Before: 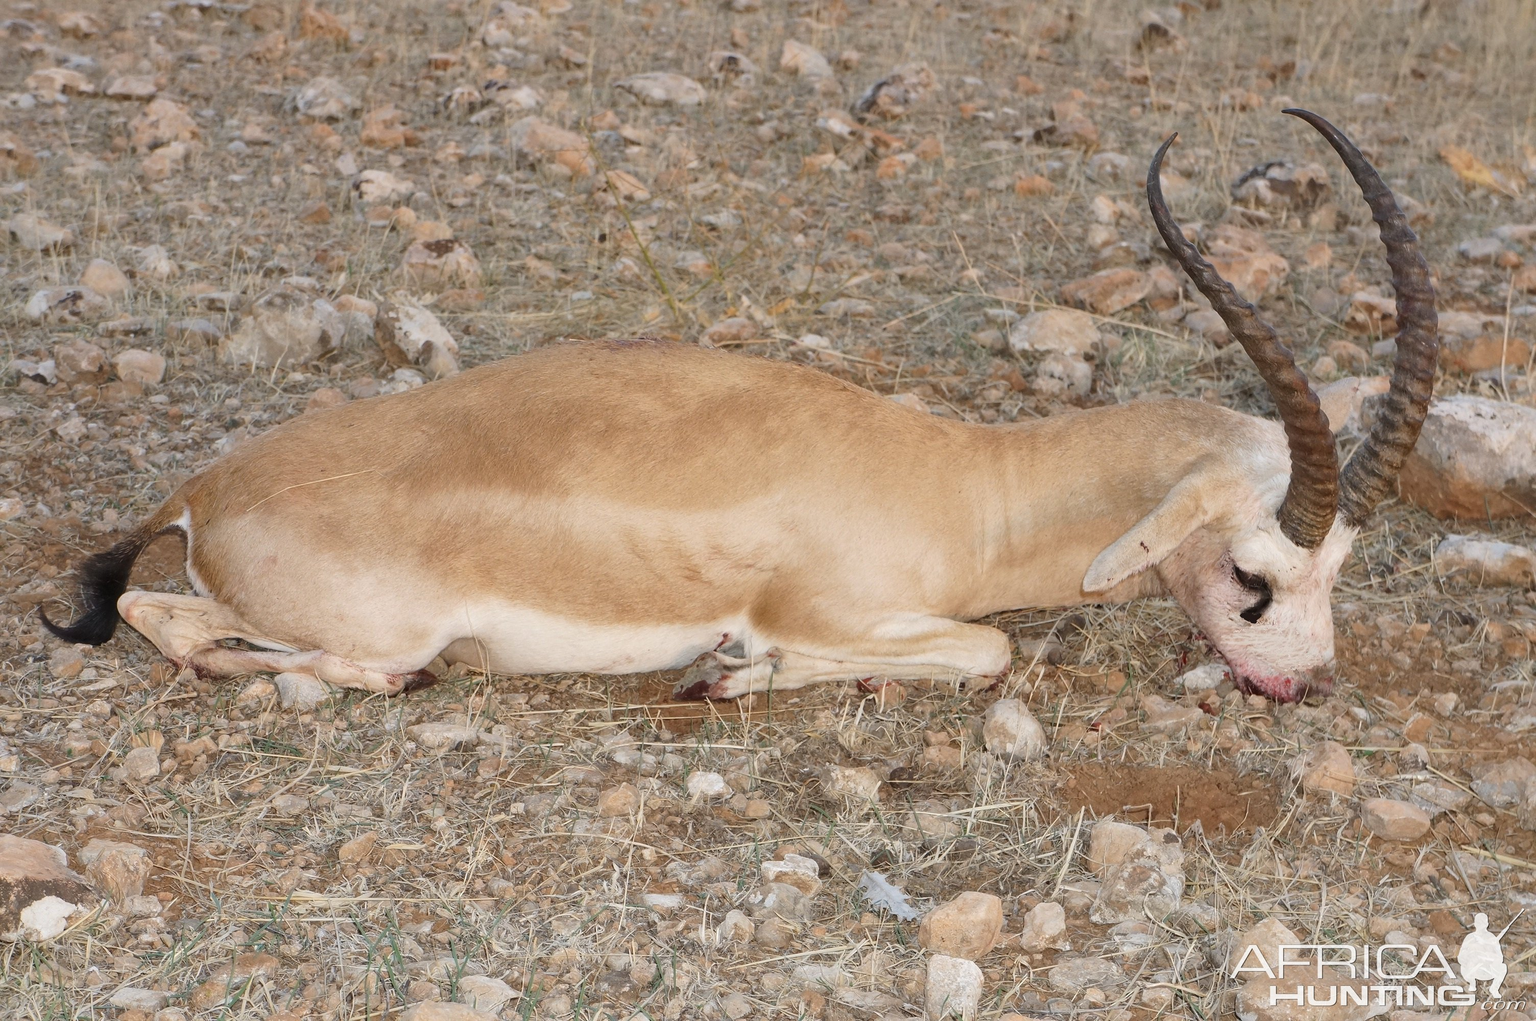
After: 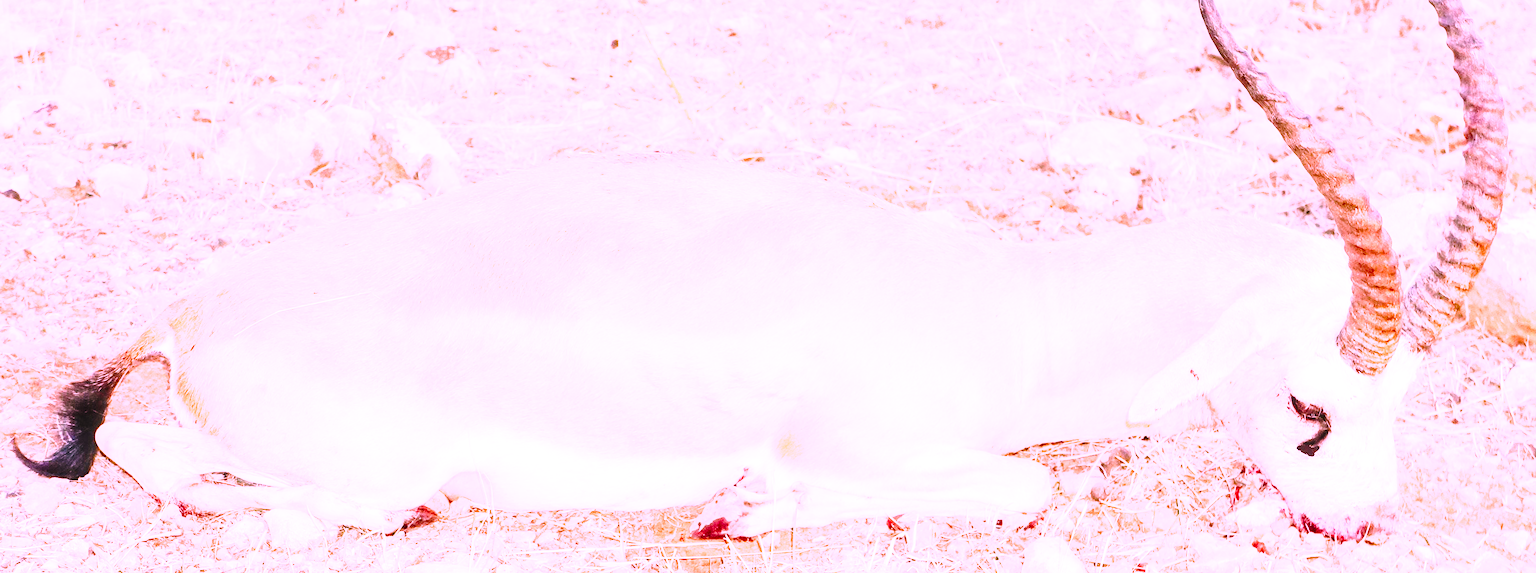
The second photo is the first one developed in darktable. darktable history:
crop: left 1.846%, top 19.316%, right 4.658%, bottom 28.157%
base curve: curves: ch0 [(0, 0) (0.028, 0.03) (0.121, 0.232) (0.46, 0.748) (0.859, 0.968) (1, 1)], preserve colors none
tone curve: curves: ch0 [(0, 0) (0.004, 0.001) (0.133, 0.112) (0.325, 0.362) (0.832, 0.893) (1, 1)], preserve colors none
color correction: highlights a* 19.04, highlights b* -11.47, saturation 1.63
tone equalizer: -8 EV -0.758 EV, -7 EV -0.709 EV, -6 EV -0.566 EV, -5 EV -0.383 EV, -3 EV 0.395 EV, -2 EV 0.6 EV, -1 EV 0.689 EV, +0 EV 0.728 EV, edges refinement/feathering 500, mask exposure compensation -1.57 EV, preserve details no
local contrast: detail 130%
exposure: black level correction 0, exposure 1.631 EV, compensate highlight preservation false
